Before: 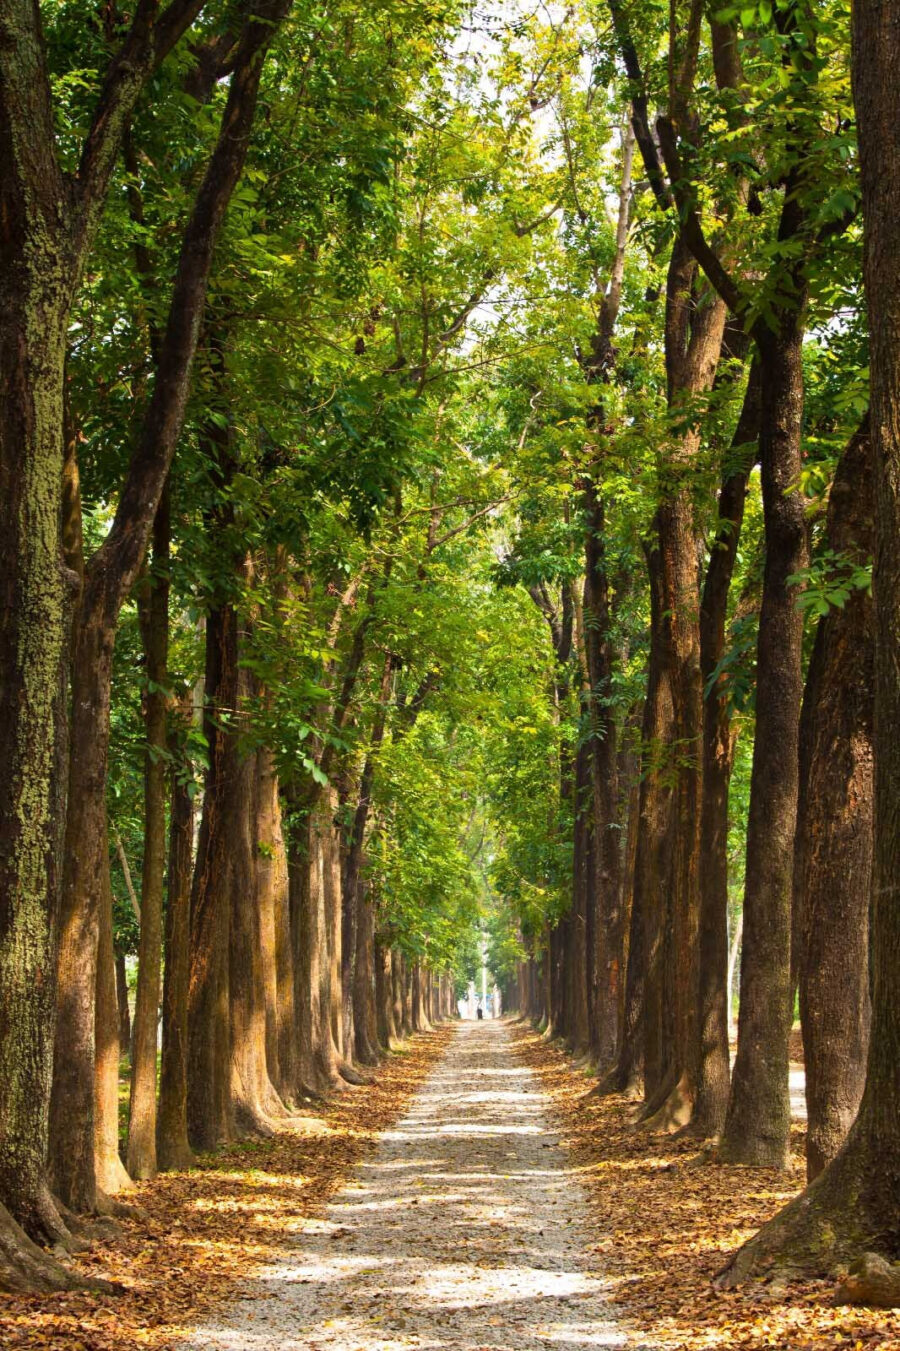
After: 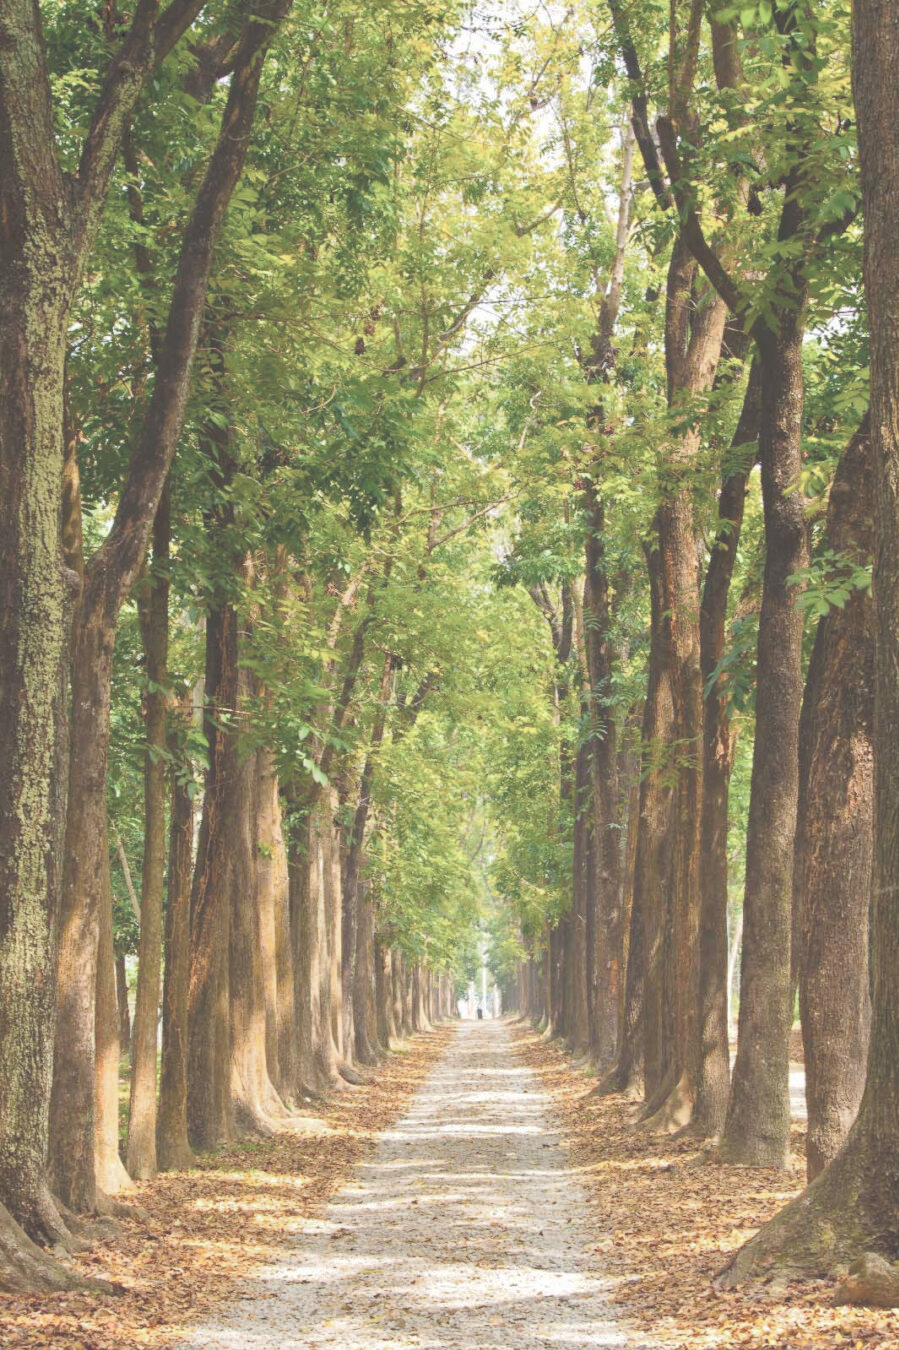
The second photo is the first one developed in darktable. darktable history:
contrast brightness saturation: saturation -0.05
tone curve: curves: ch0 [(0, 0) (0.003, 0.275) (0.011, 0.288) (0.025, 0.309) (0.044, 0.326) (0.069, 0.346) (0.1, 0.37) (0.136, 0.396) (0.177, 0.432) (0.224, 0.473) (0.277, 0.516) (0.335, 0.566) (0.399, 0.611) (0.468, 0.661) (0.543, 0.711) (0.623, 0.761) (0.709, 0.817) (0.801, 0.867) (0.898, 0.911) (1, 1)], preserve colors none
